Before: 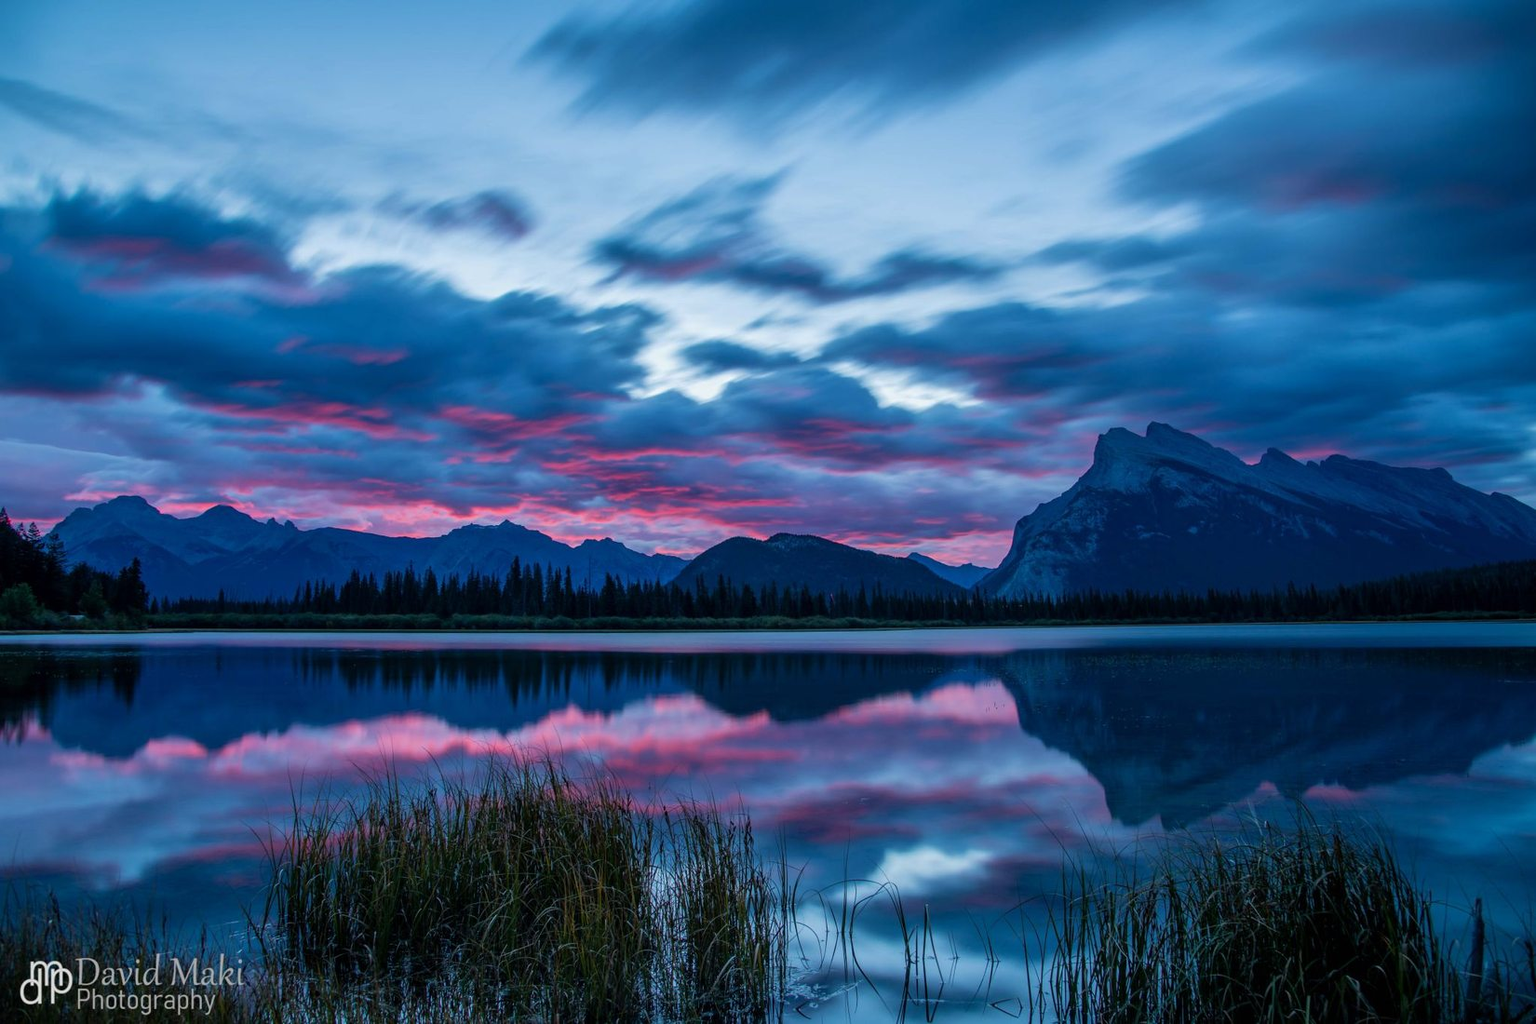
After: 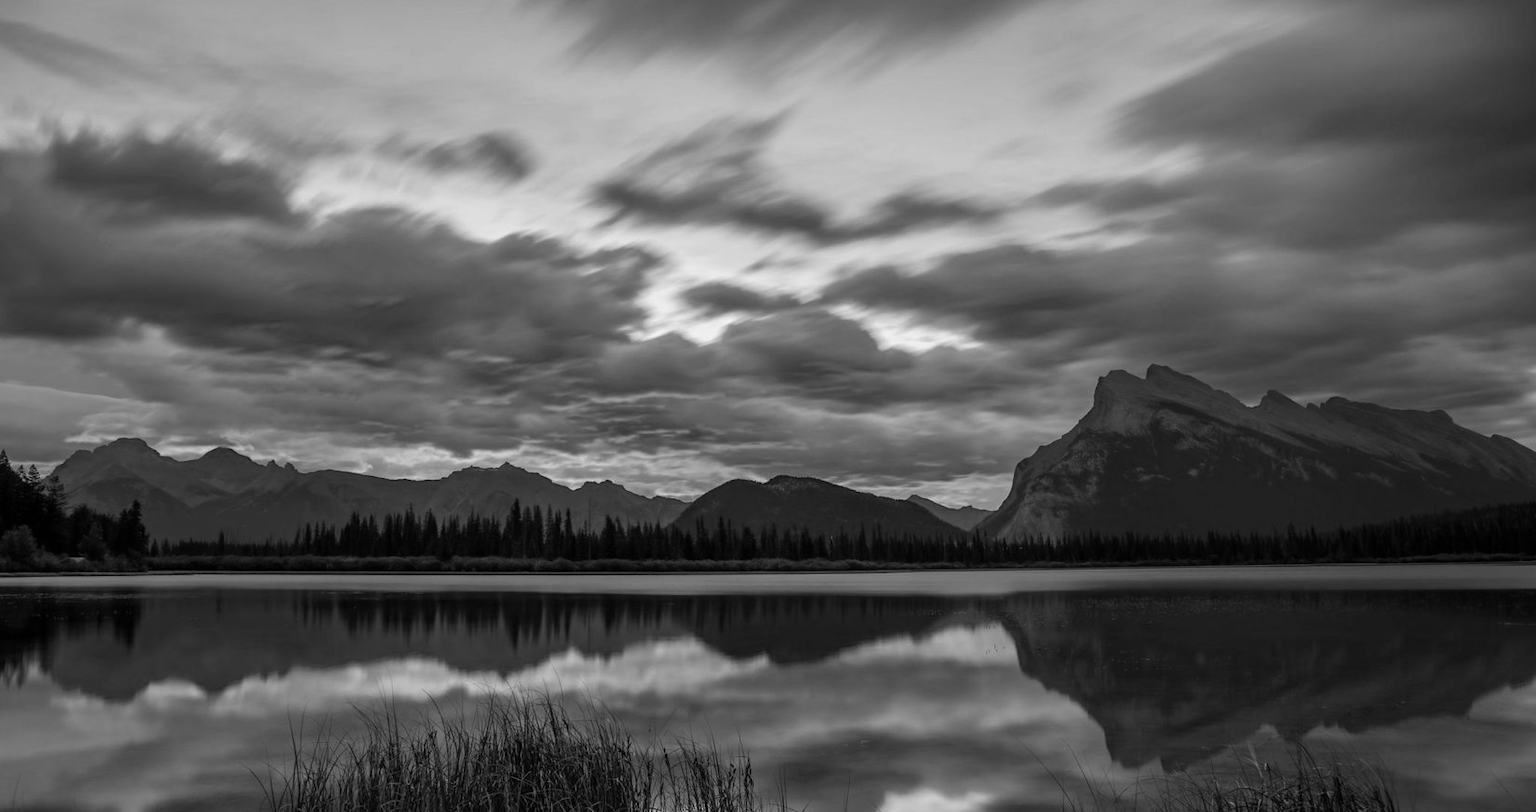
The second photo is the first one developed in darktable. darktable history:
crop and rotate: top 5.661%, bottom 14.905%
color zones: curves: ch0 [(0.004, 0.588) (0.116, 0.636) (0.259, 0.476) (0.423, 0.464) (0.75, 0.5)]; ch1 [(0, 0) (0.143, 0) (0.286, 0) (0.429, 0) (0.571, 0) (0.714, 0) (0.857, 0)], mix 25.35%
